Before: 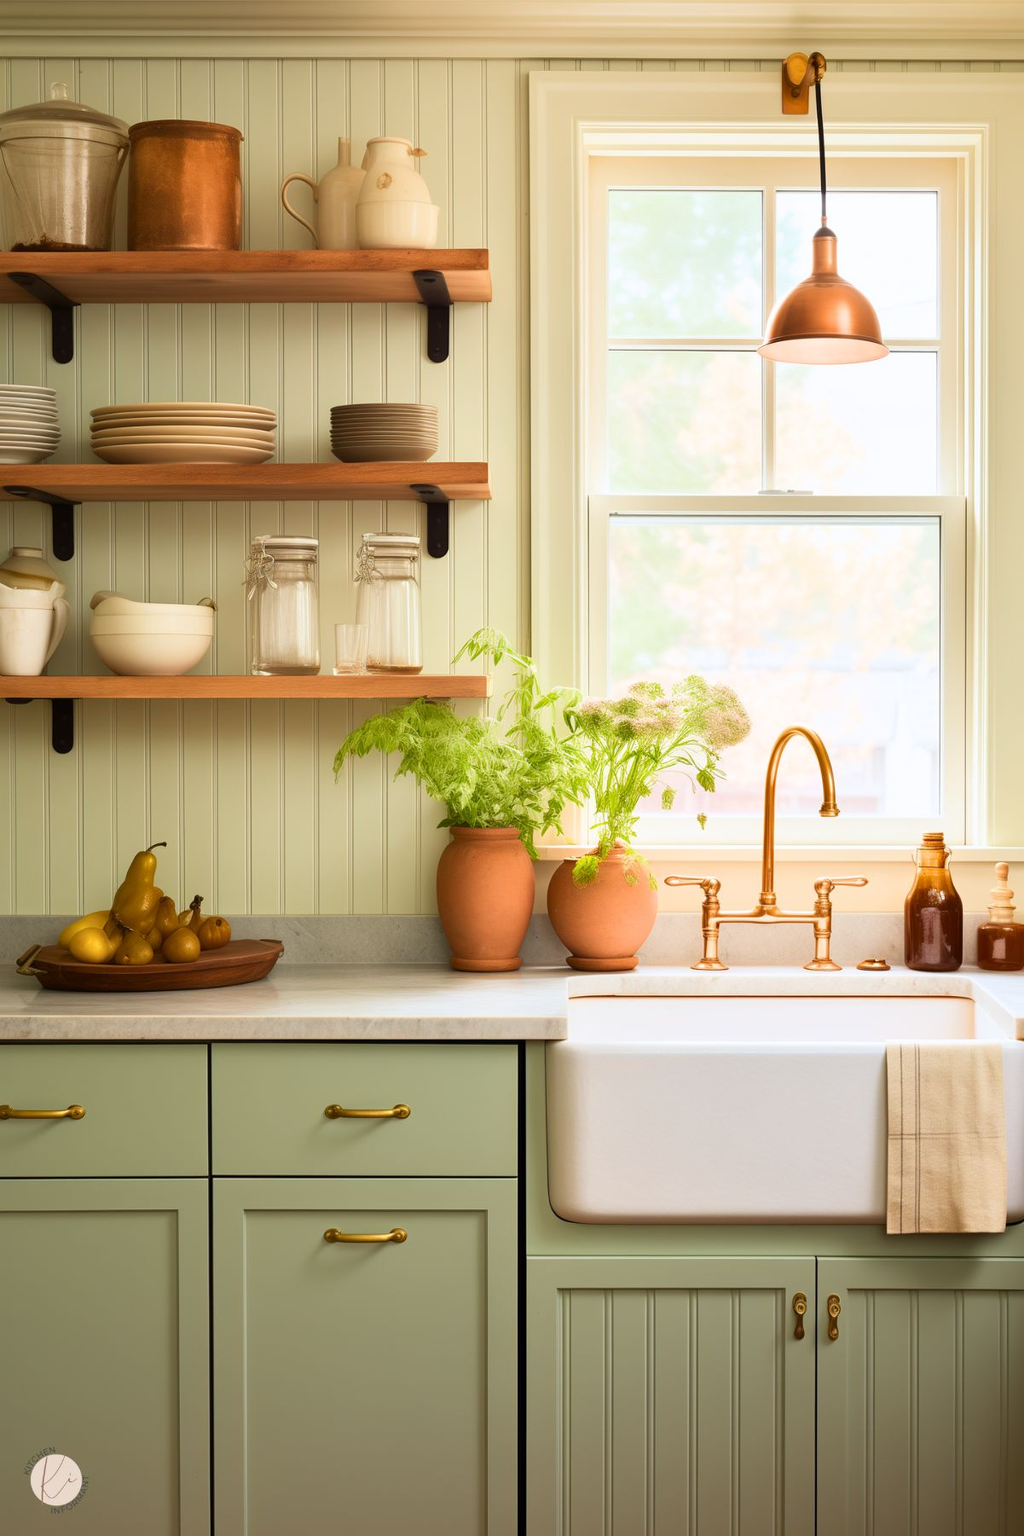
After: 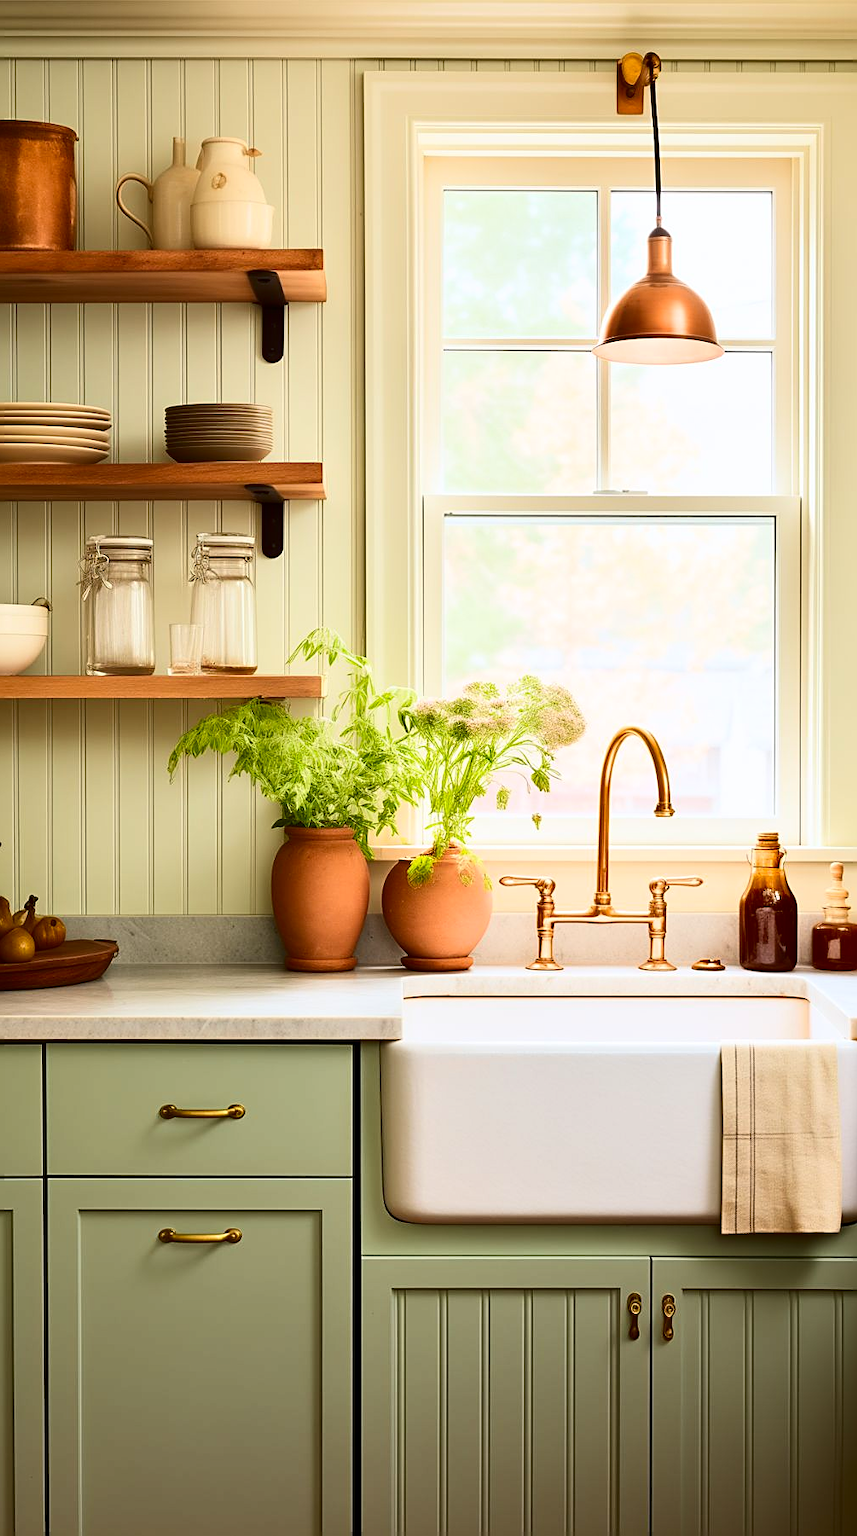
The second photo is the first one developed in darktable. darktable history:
crop: left 16.165%
sharpen: on, module defaults
contrast brightness saturation: contrast 0.201, brightness -0.11, saturation 0.1
